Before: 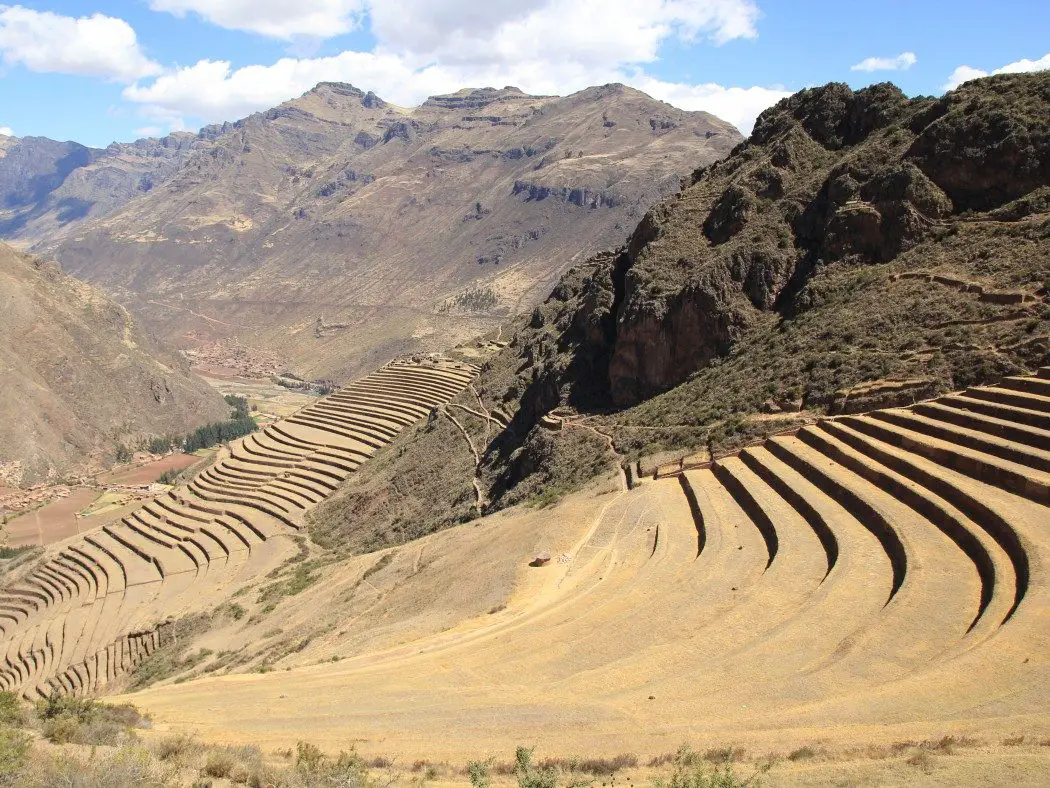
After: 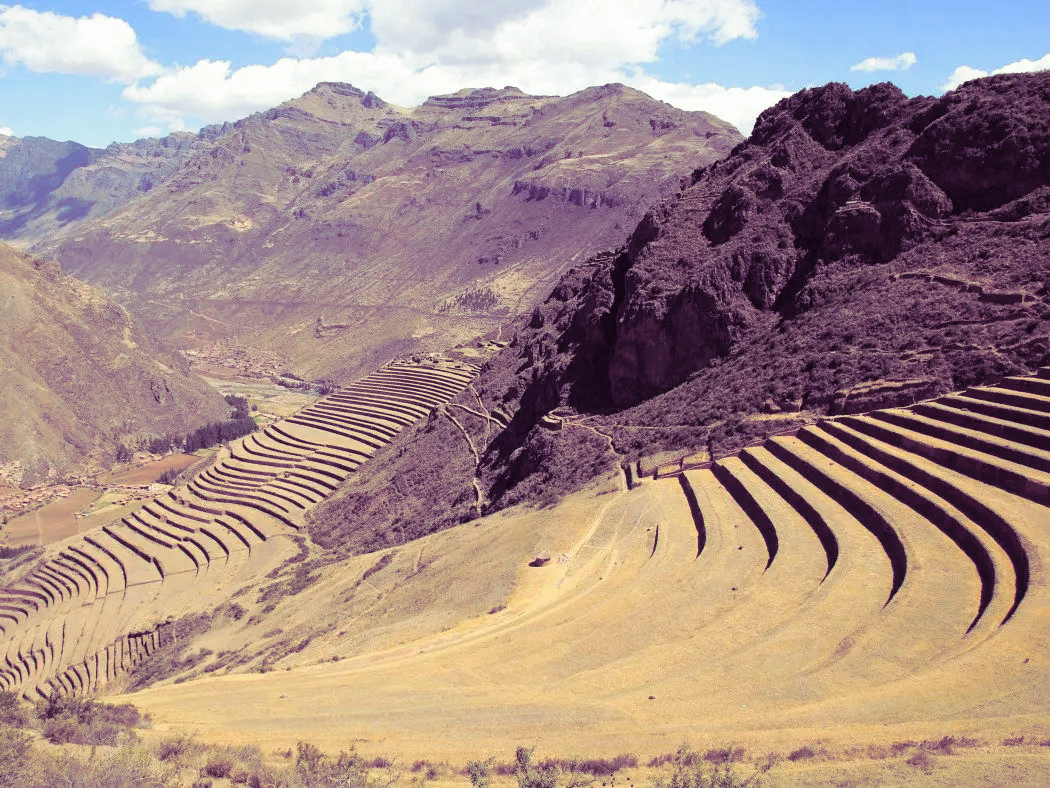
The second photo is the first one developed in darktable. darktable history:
split-toning: shadows › hue 277.2°, shadows › saturation 0.74
exposure: exposure -0.021 EV, compensate highlight preservation false
